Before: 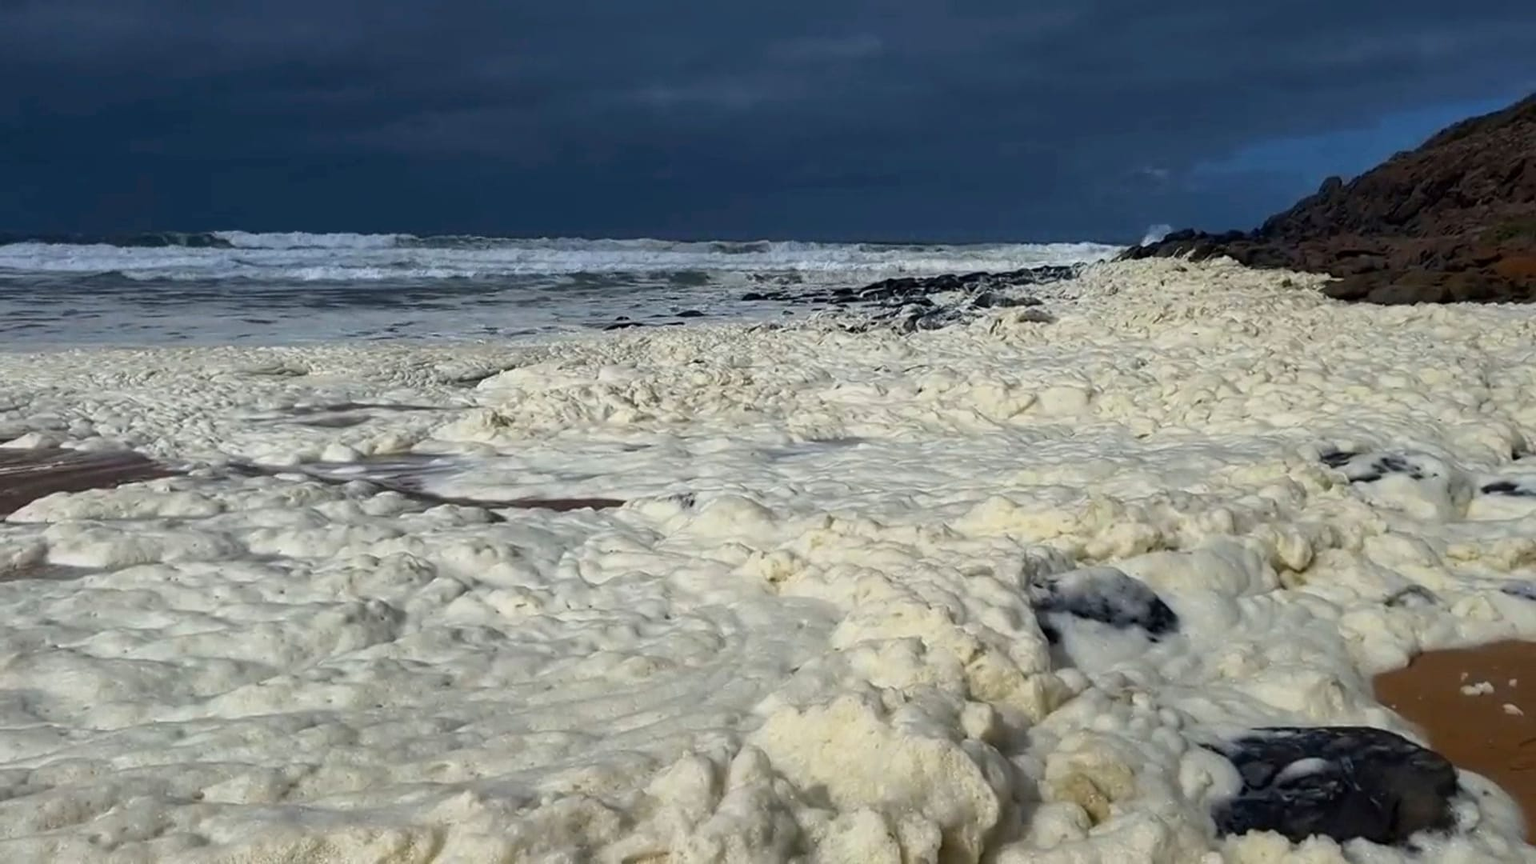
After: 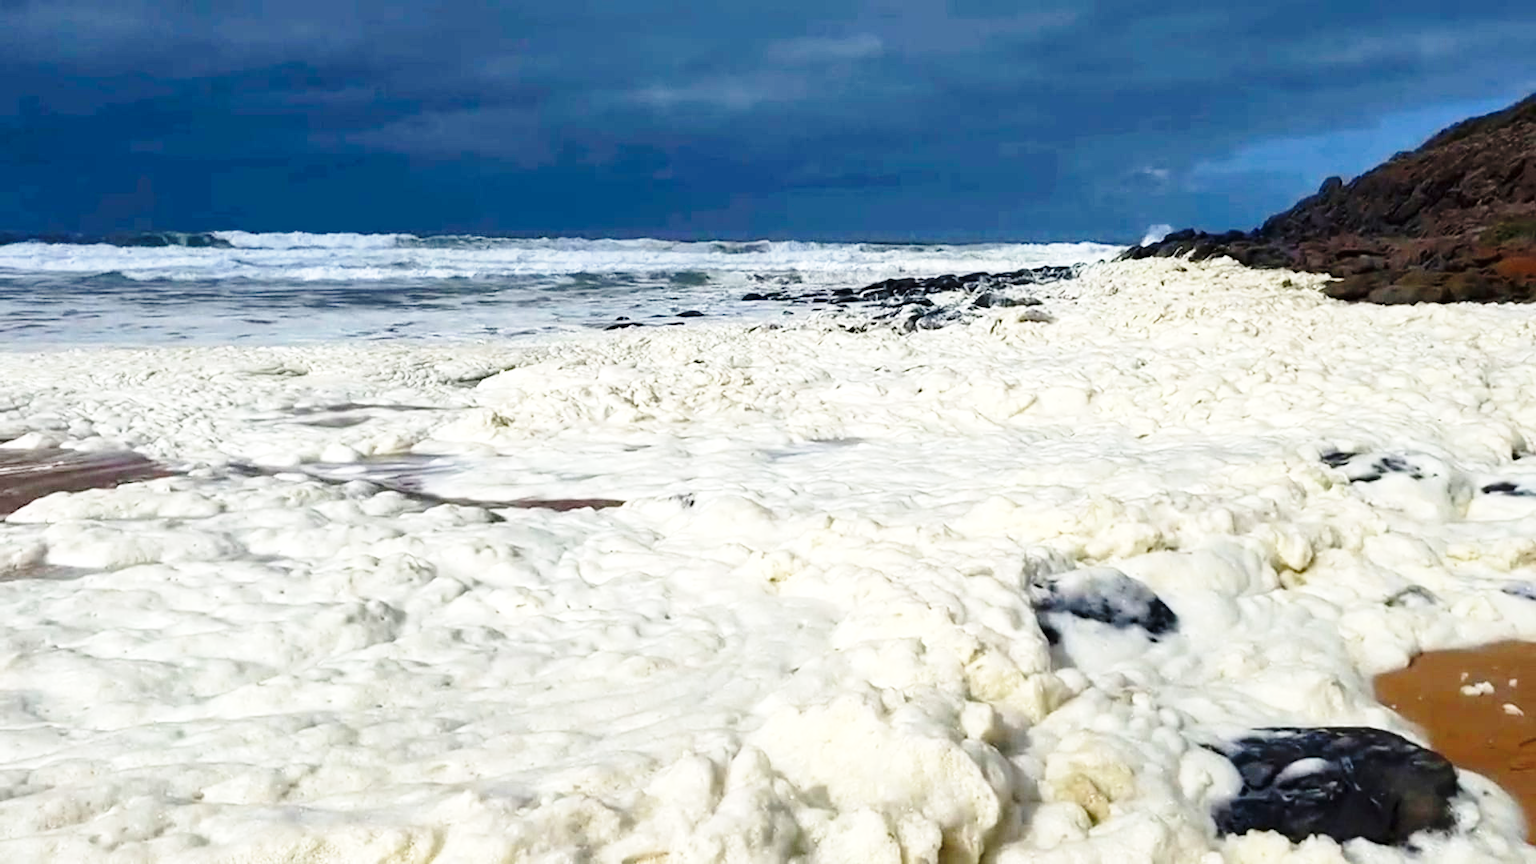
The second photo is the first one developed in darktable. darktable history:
exposure: black level correction 0, exposure 0.6 EV, compensate exposure bias true, compensate highlight preservation false
base curve: curves: ch0 [(0, 0) (0.028, 0.03) (0.121, 0.232) (0.46, 0.748) (0.859, 0.968) (1, 1)], preserve colors none
